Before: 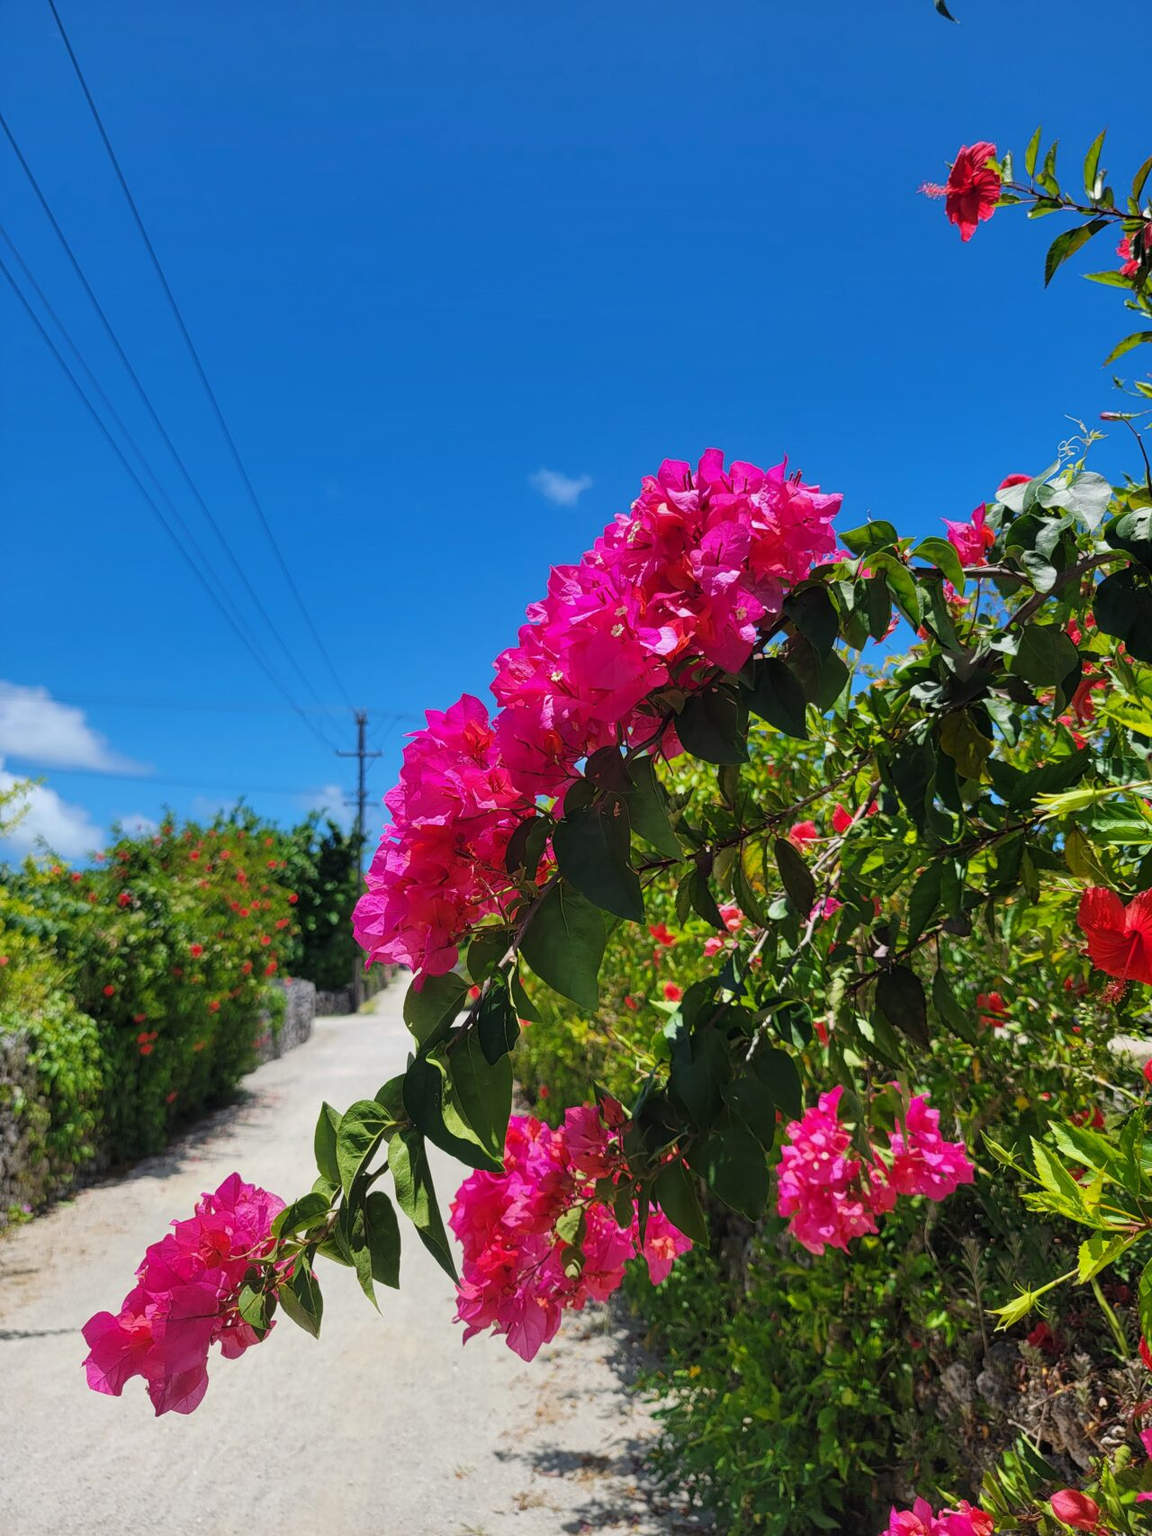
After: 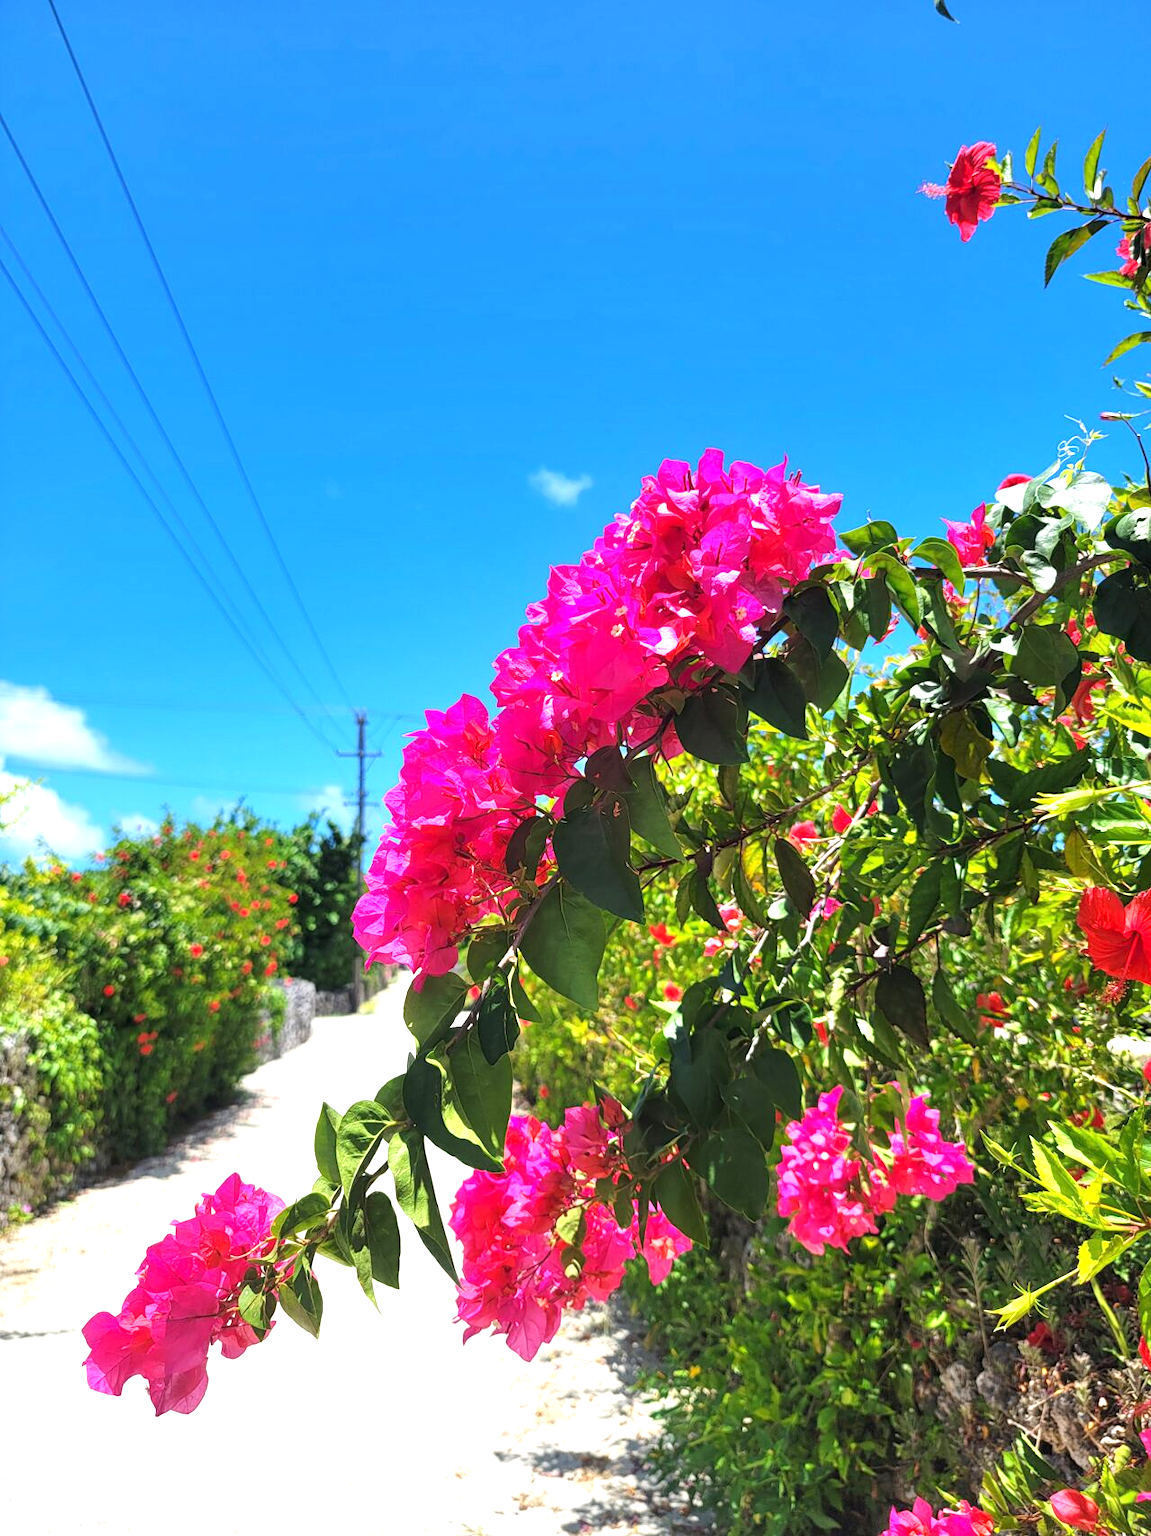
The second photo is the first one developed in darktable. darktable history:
exposure: exposure 1.215 EV, compensate highlight preservation false
